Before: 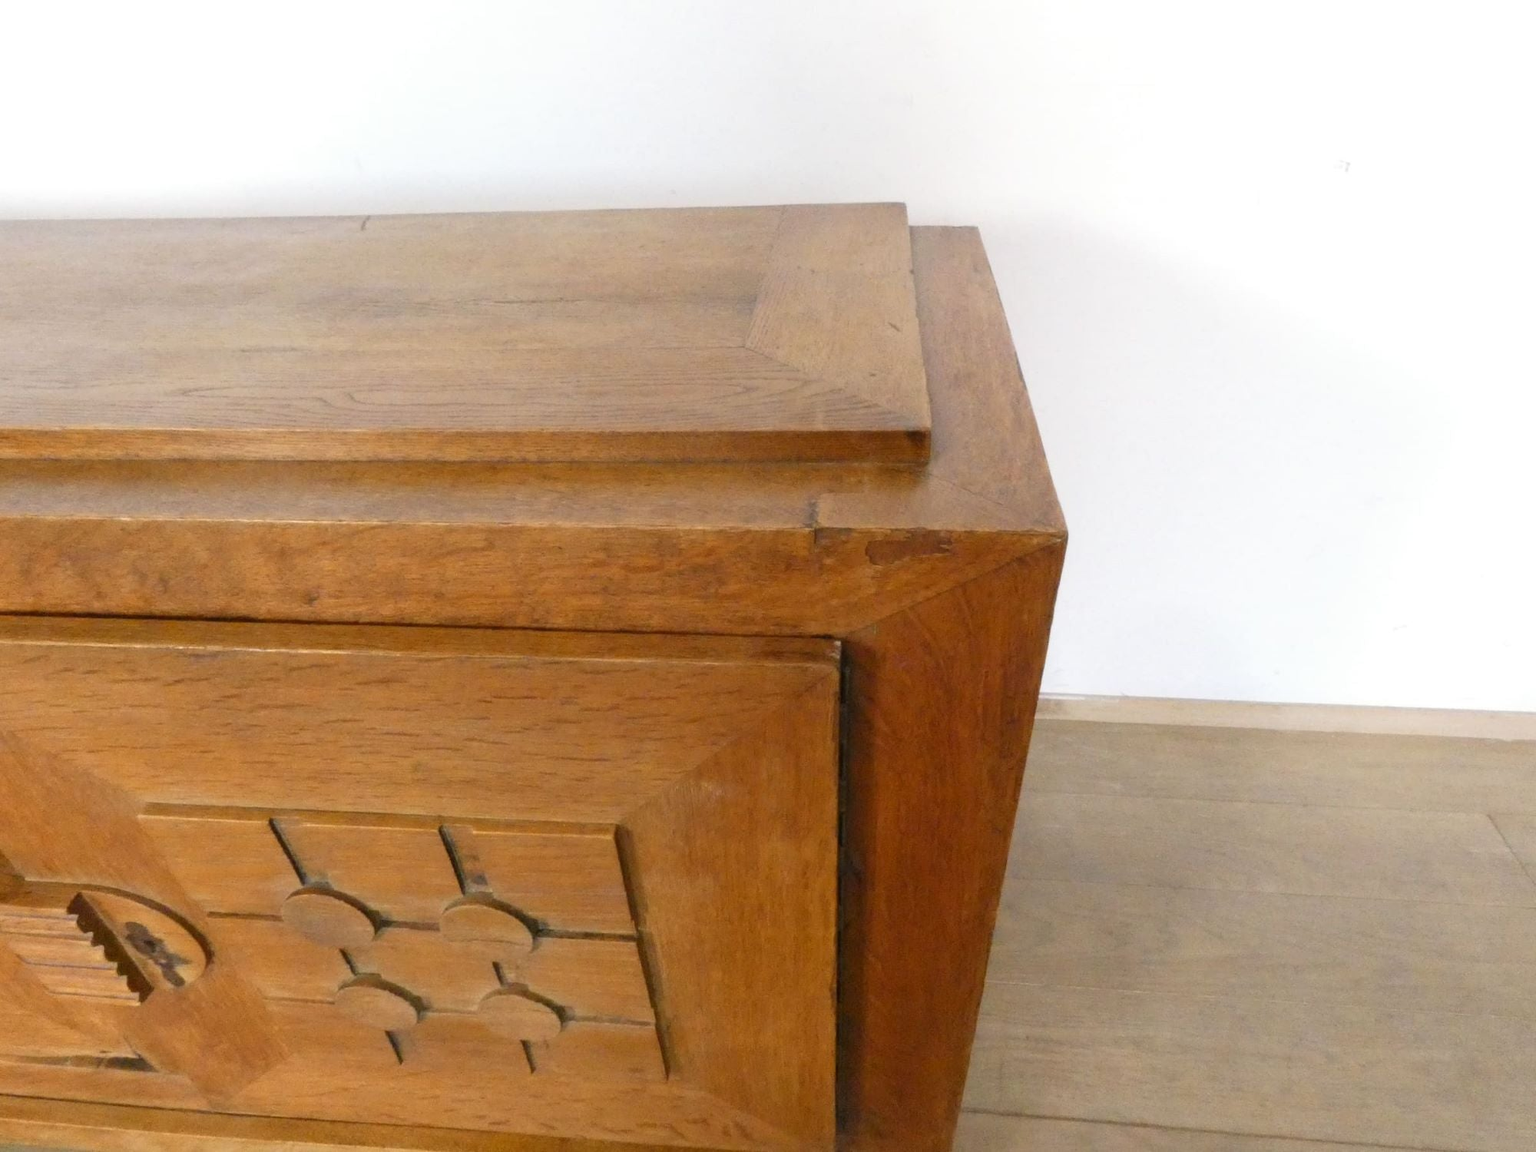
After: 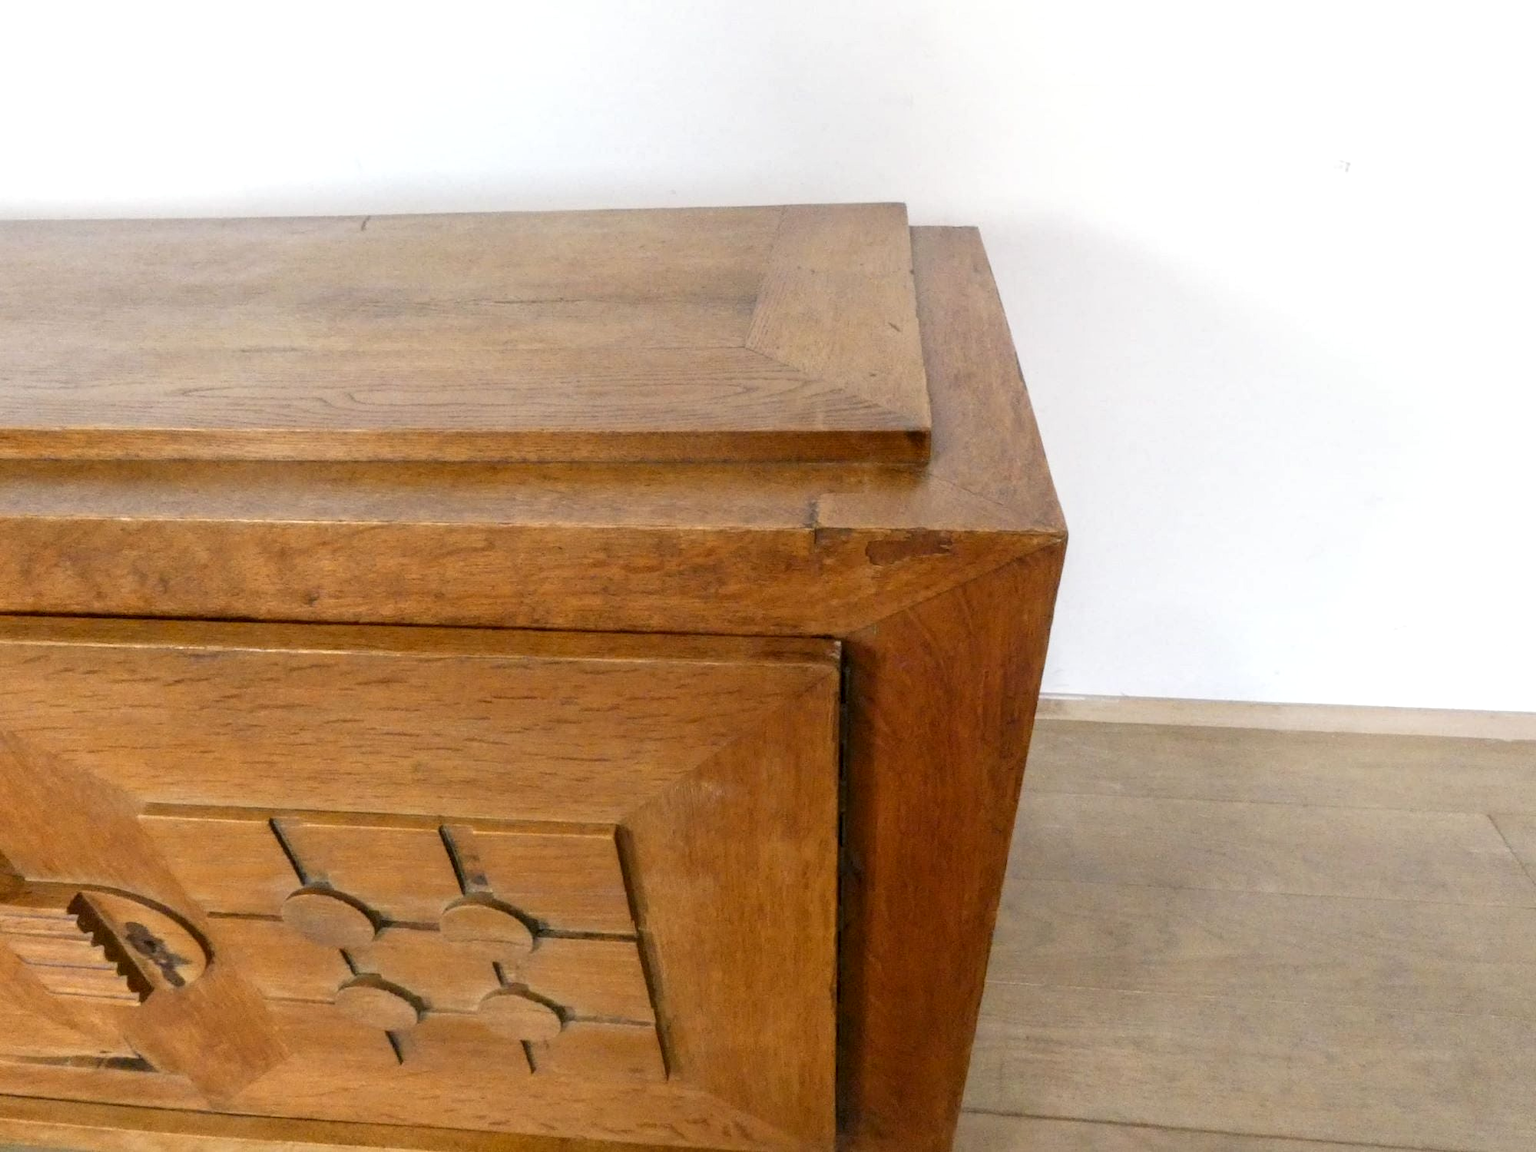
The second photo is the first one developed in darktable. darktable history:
local contrast: highlights 30%, detail 130%
